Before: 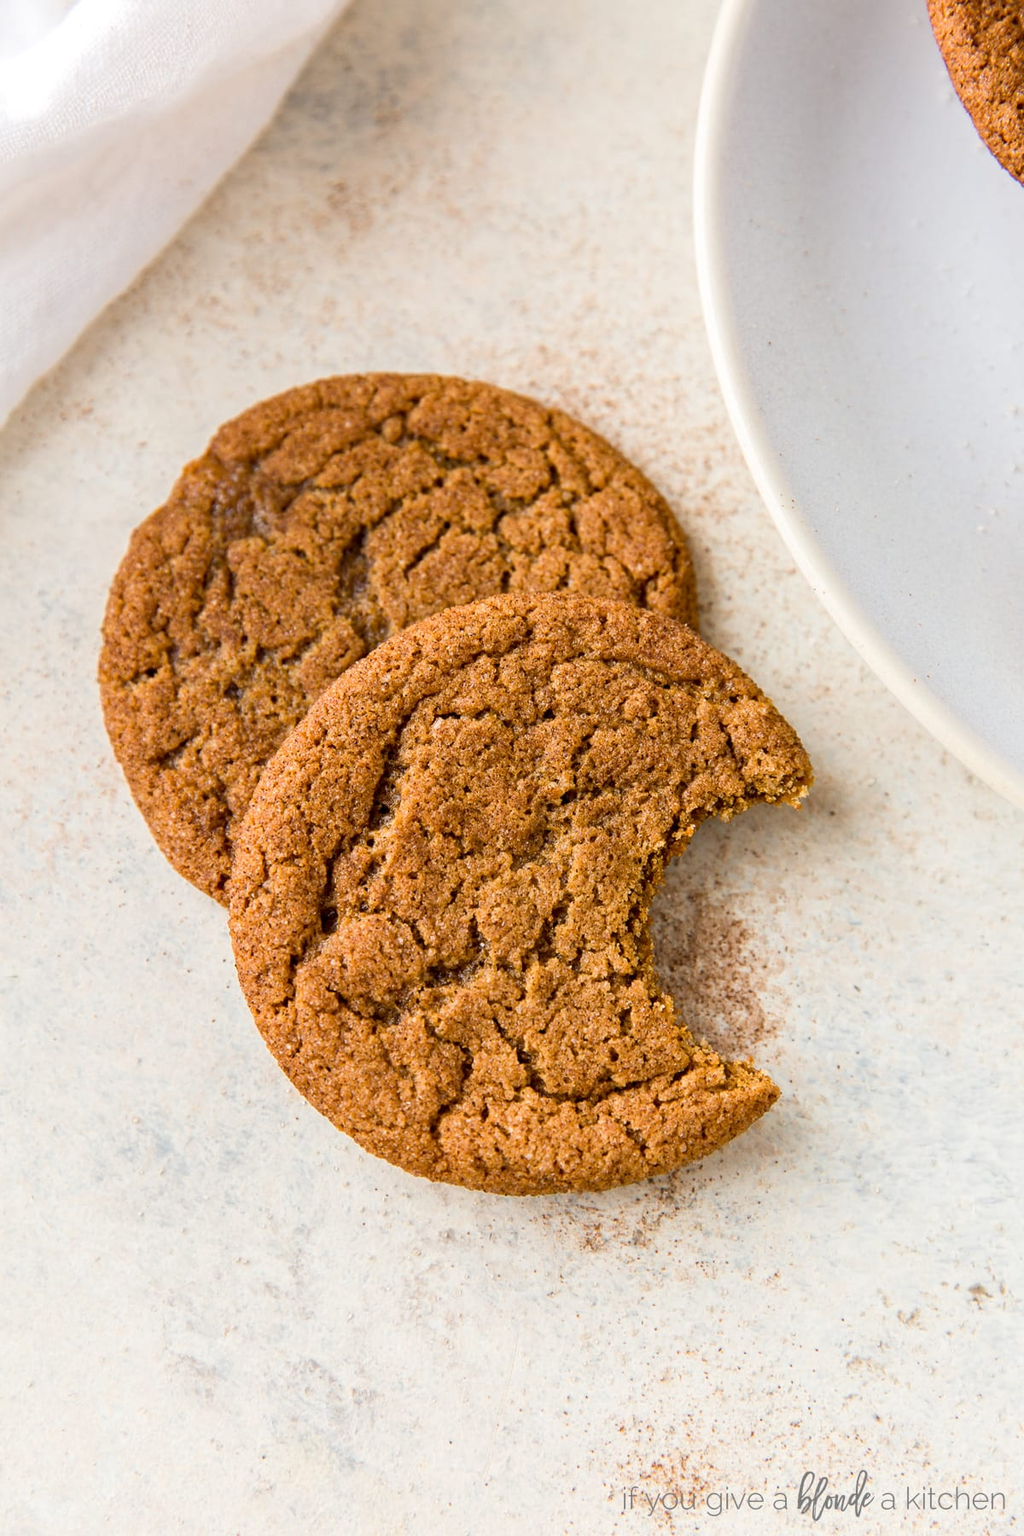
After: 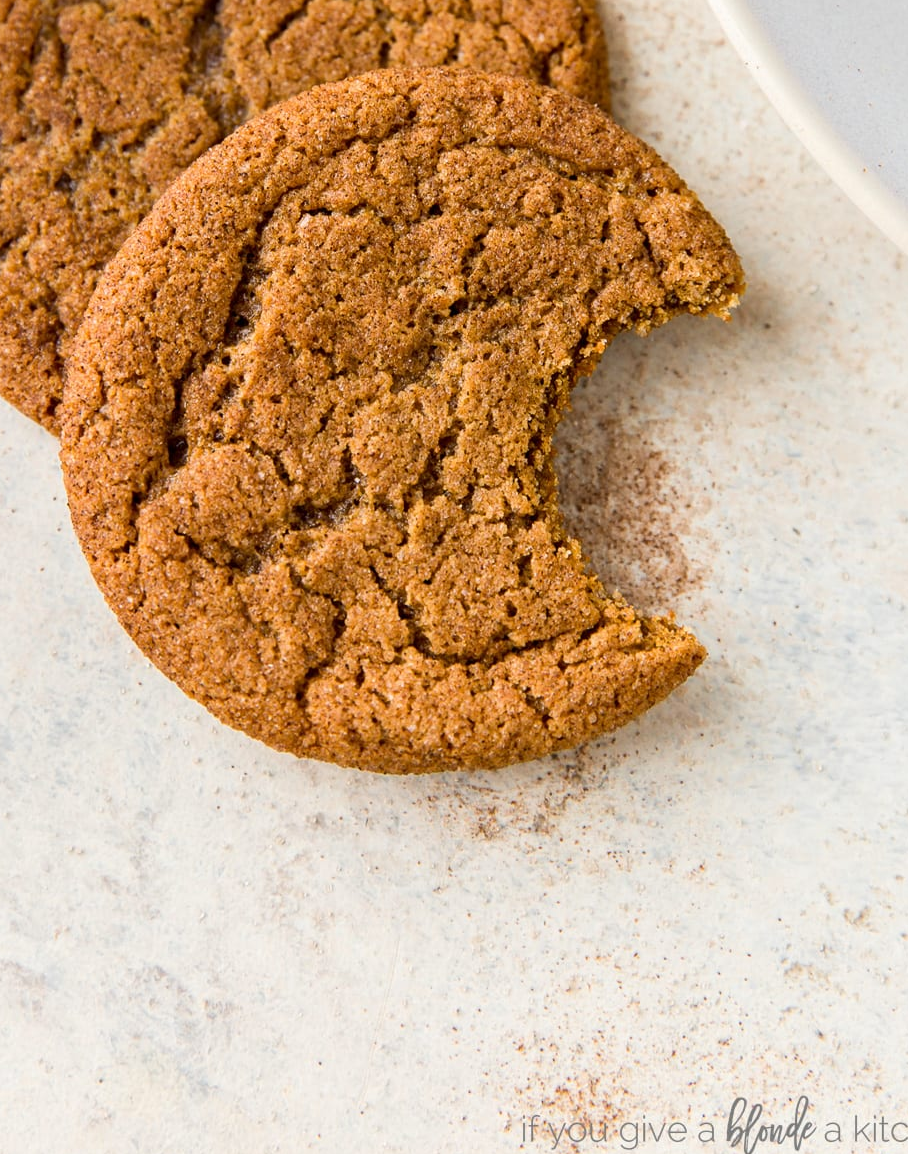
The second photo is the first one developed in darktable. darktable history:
crop and rotate: left 17.406%, top 34.868%, right 6.893%, bottom 0.965%
